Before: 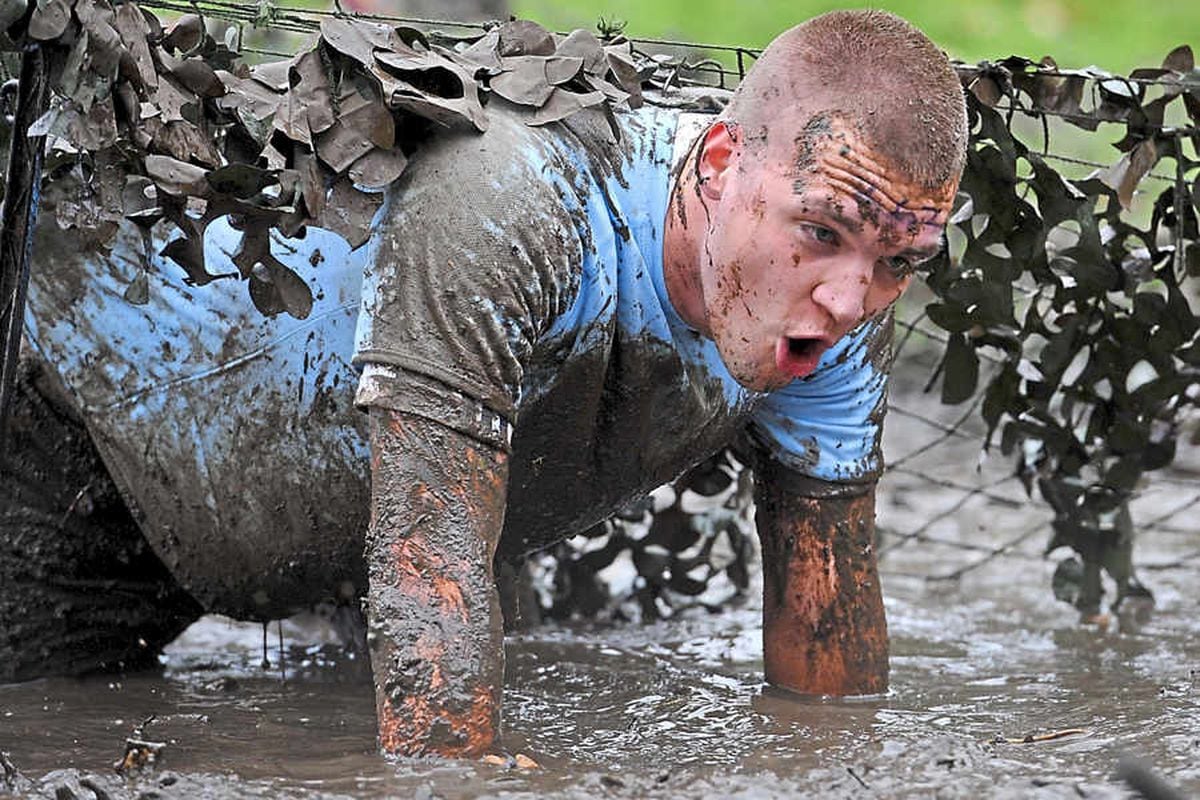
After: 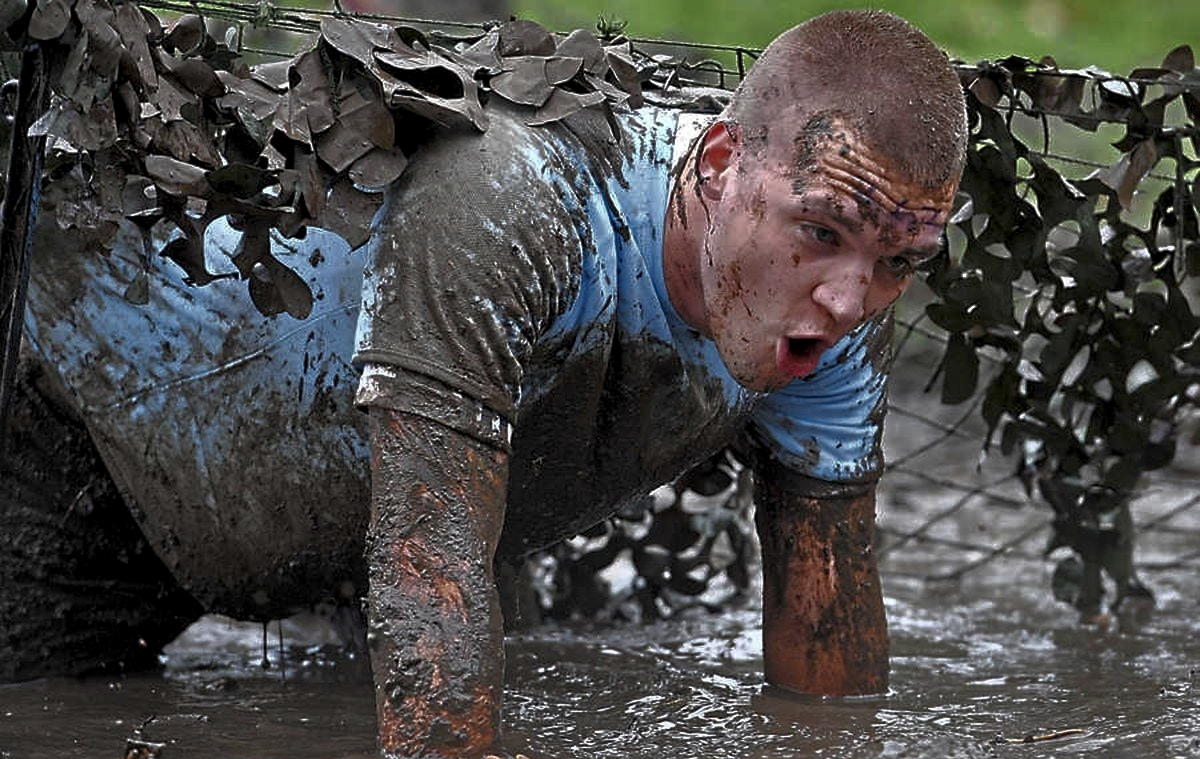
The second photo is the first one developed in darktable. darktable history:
crop and rotate: top 0%, bottom 5.097%
base curve: curves: ch0 [(0, 0) (0.564, 0.291) (0.802, 0.731) (1, 1)]
white balance: red 1, blue 1
local contrast: mode bilateral grid, contrast 20, coarseness 50, detail 120%, midtone range 0.2
